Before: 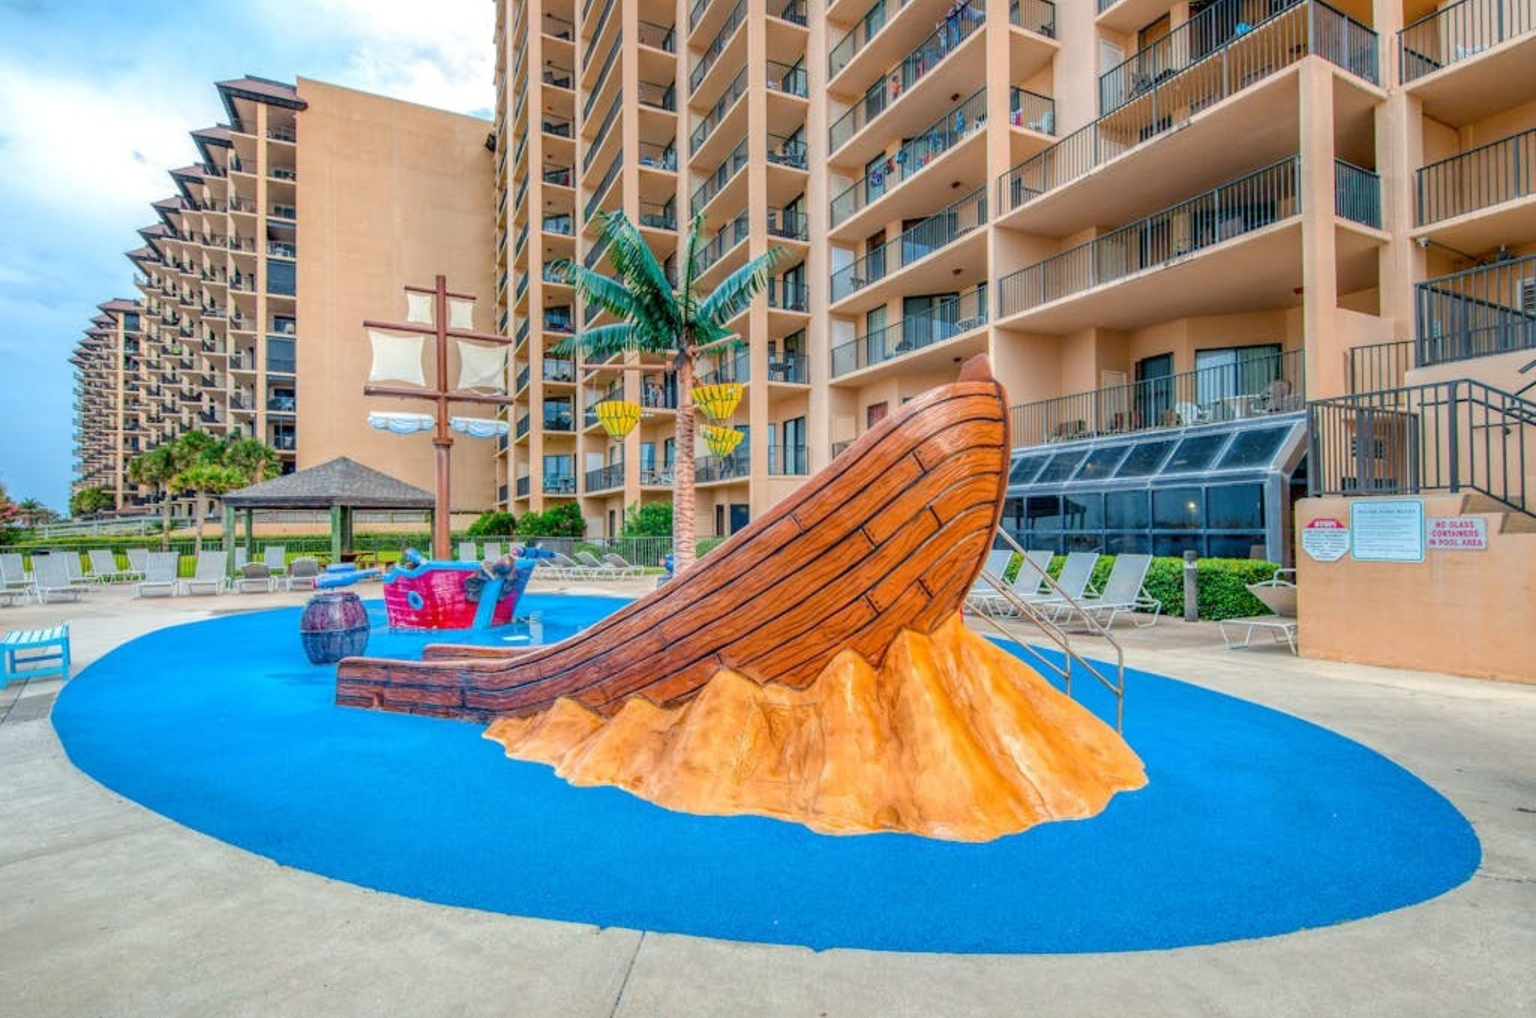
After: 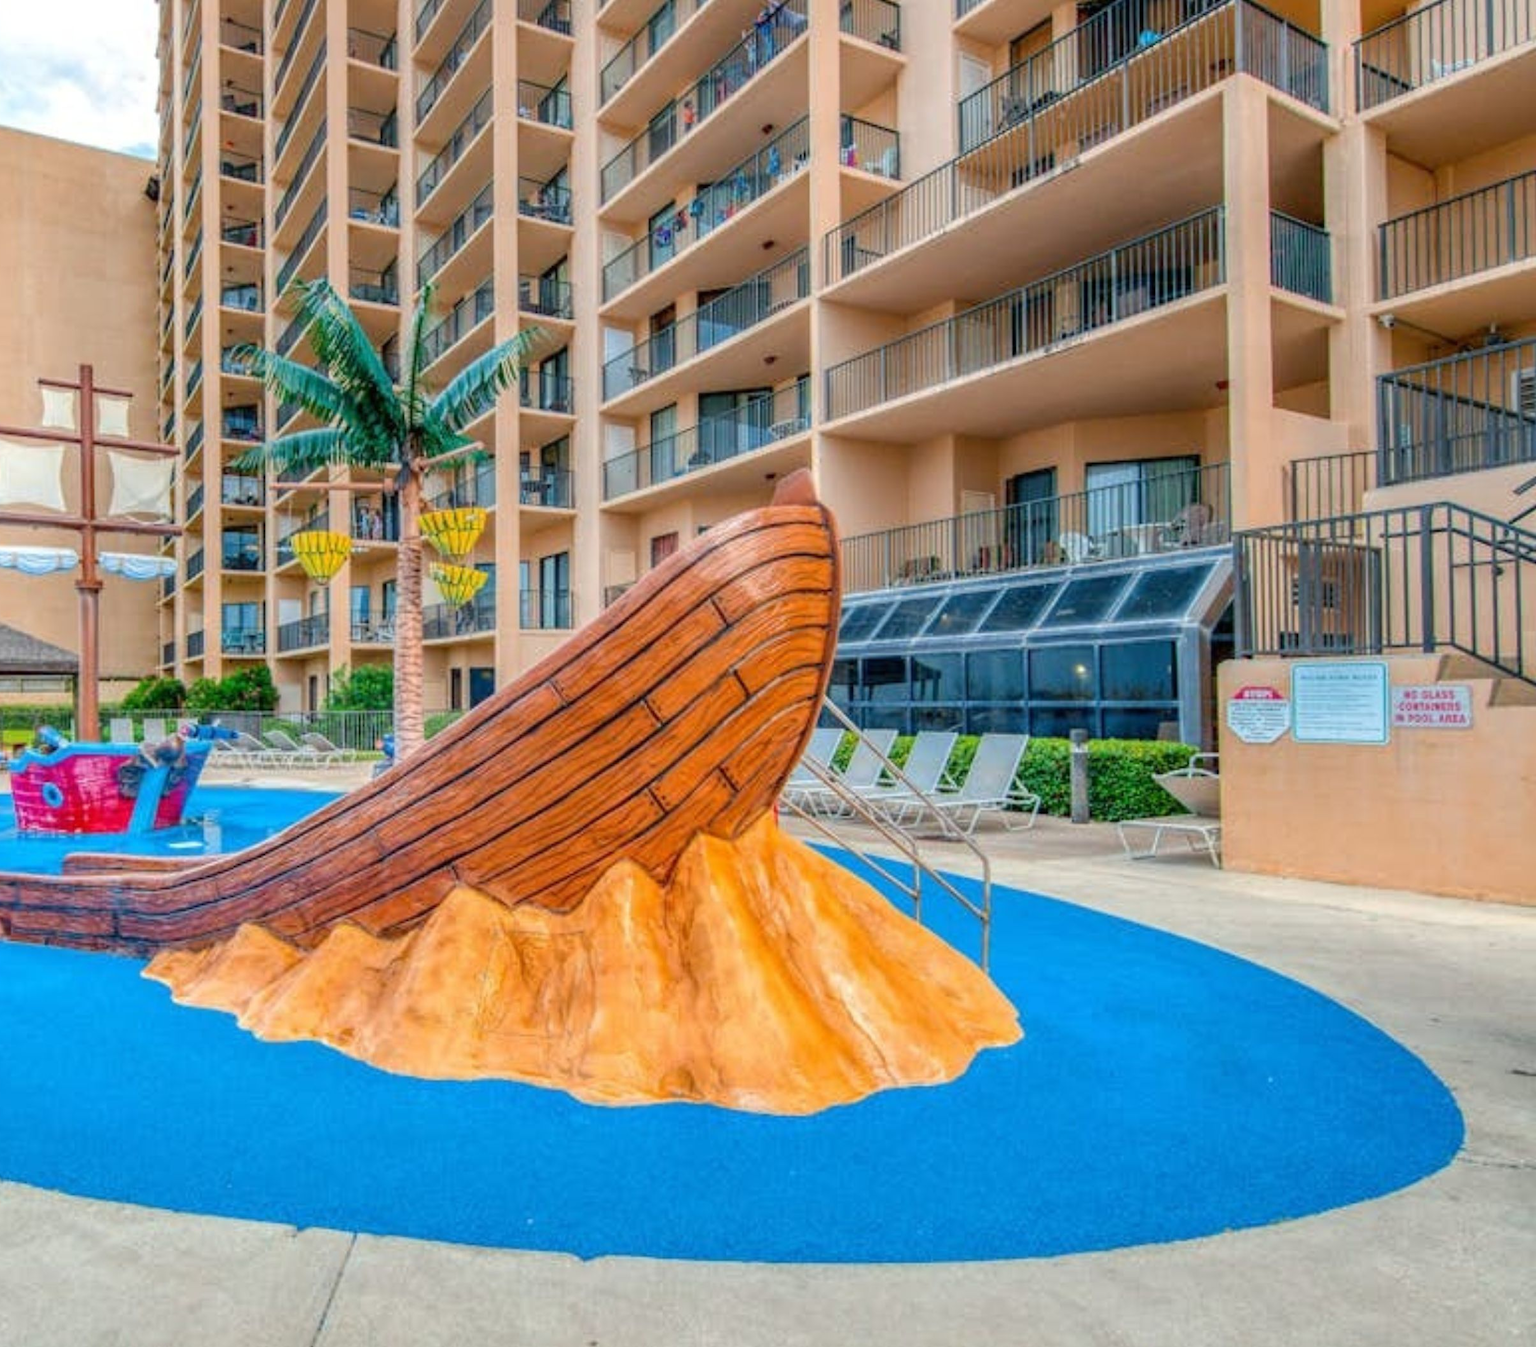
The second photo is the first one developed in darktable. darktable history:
crop and rotate: left 24.486%
